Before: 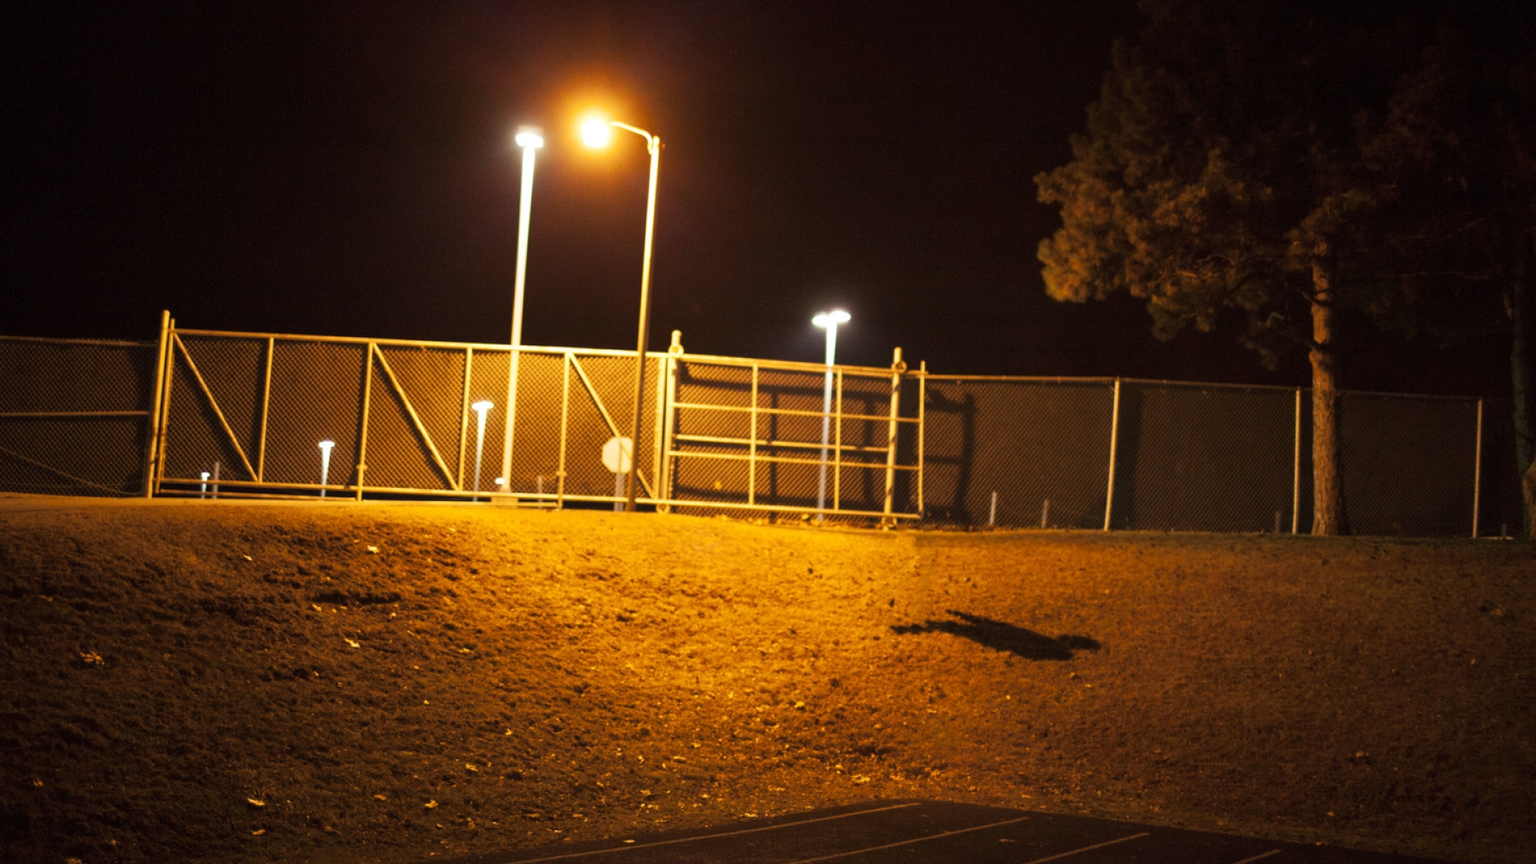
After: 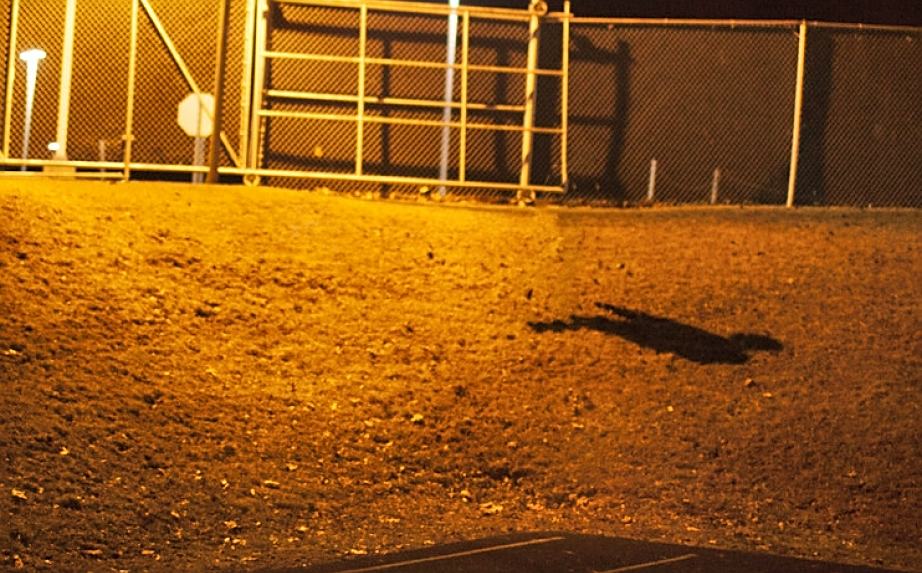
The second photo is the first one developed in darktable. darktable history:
crop: left 29.672%, top 41.786%, right 20.851%, bottom 3.487%
shadows and highlights: low approximation 0.01, soften with gaussian
sharpen: on, module defaults
